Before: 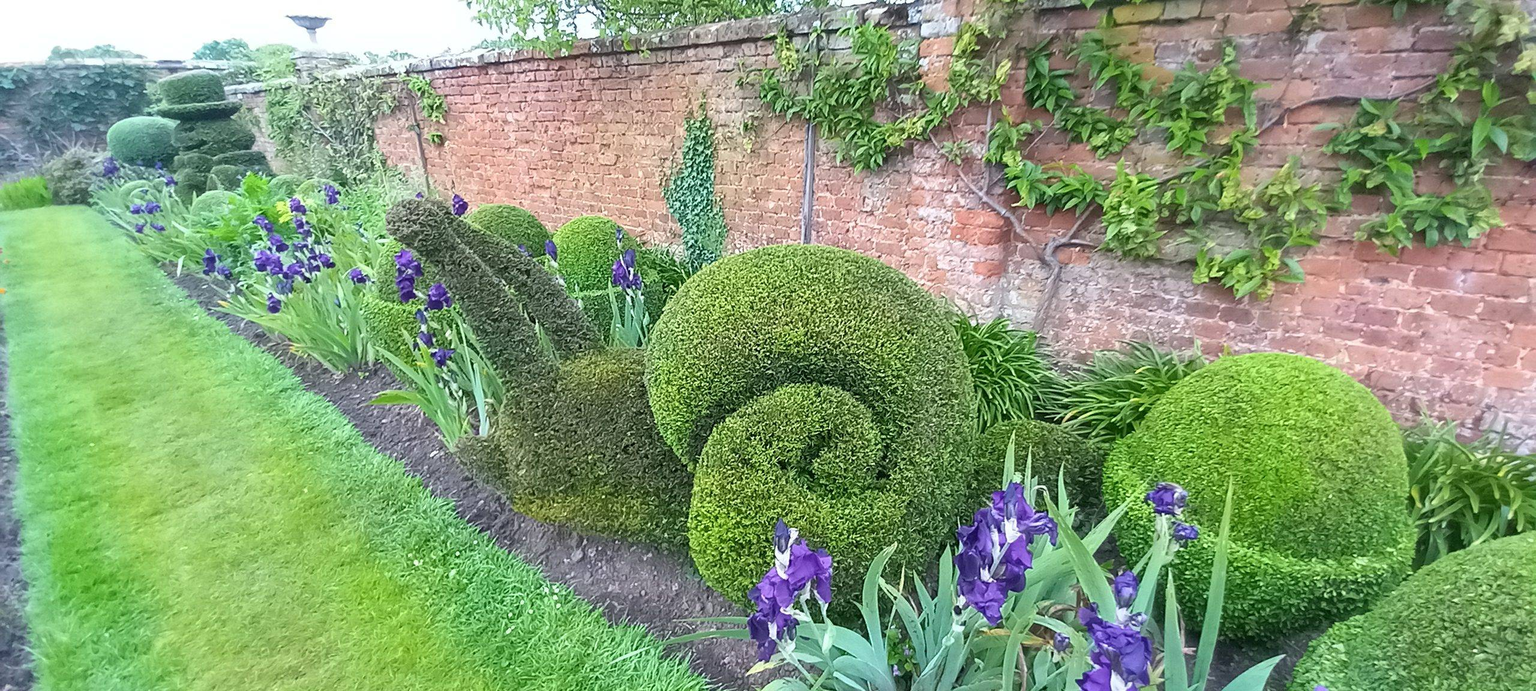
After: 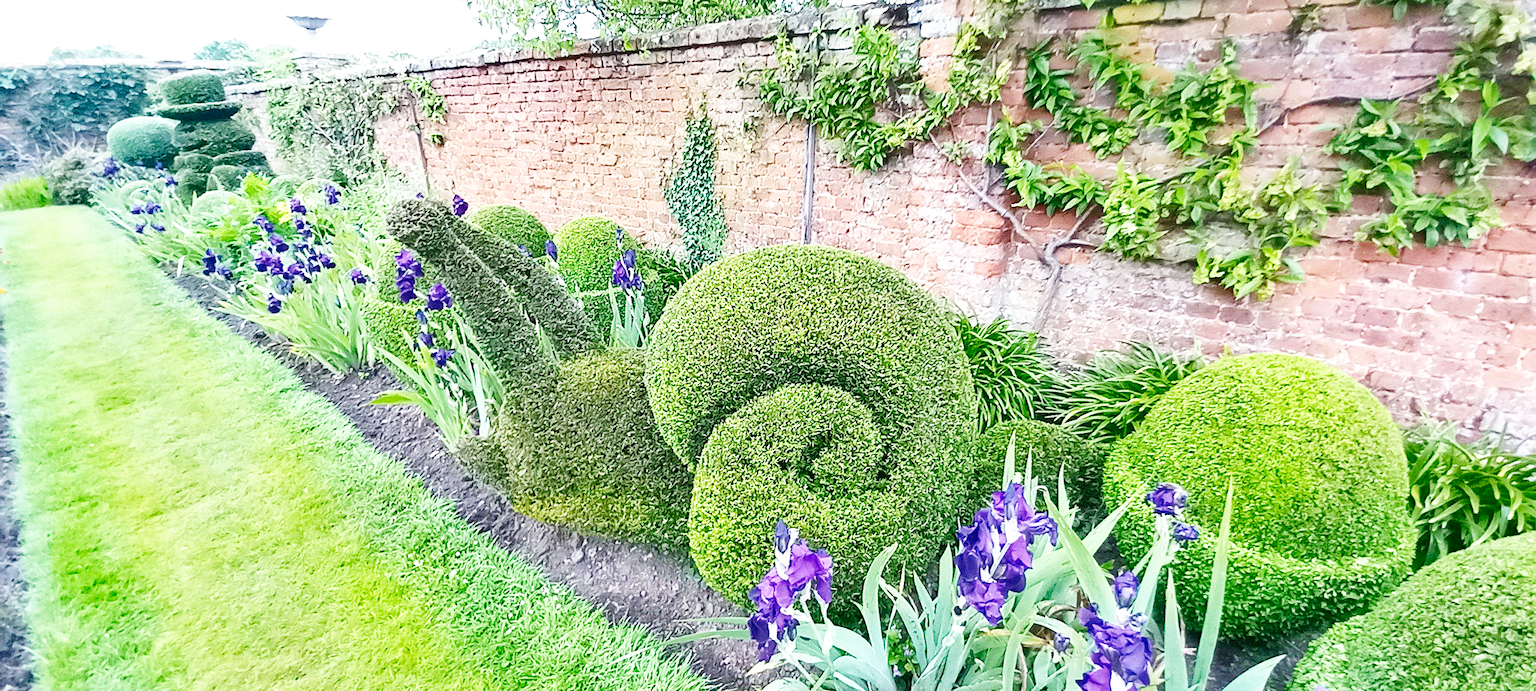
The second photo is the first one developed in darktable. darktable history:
base curve: curves: ch0 [(0, 0.003) (0.001, 0.002) (0.006, 0.004) (0.02, 0.022) (0.048, 0.086) (0.094, 0.234) (0.162, 0.431) (0.258, 0.629) (0.385, 0.8) (0.548, 0.918) (0.751, 0.988) (1, 1)], preserve colors none
shadows and highlights: low approximation 0.01, soften with gaussian
tone equalizer: on, module defaults
